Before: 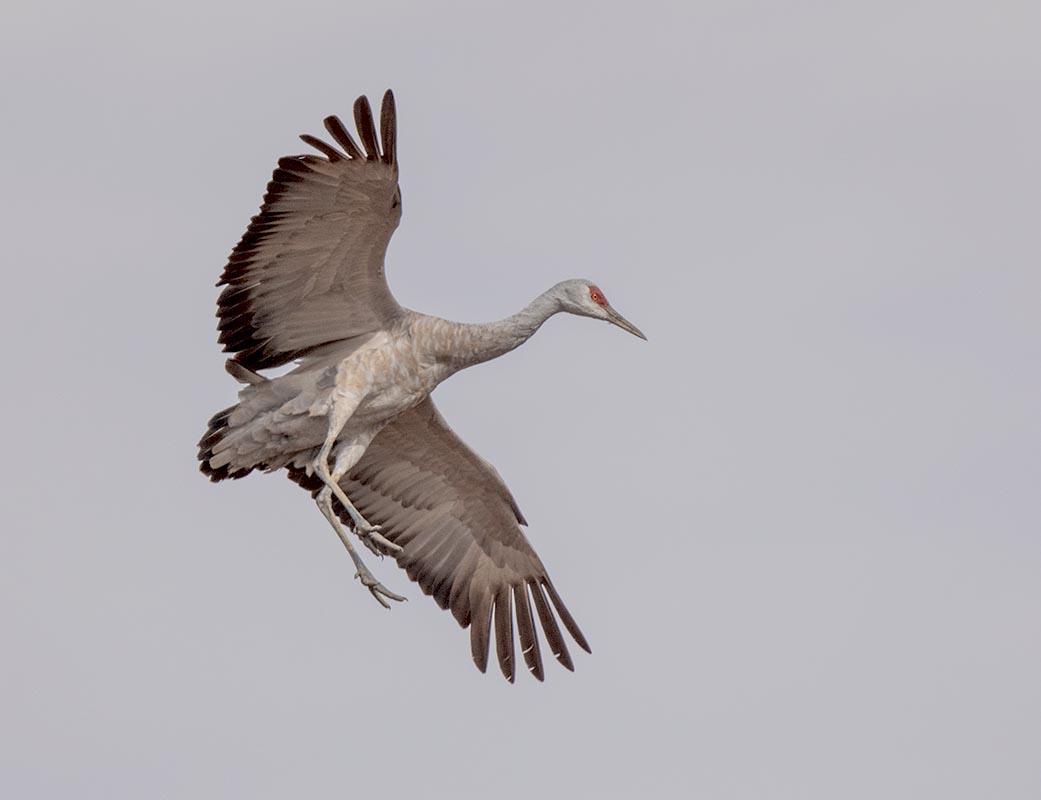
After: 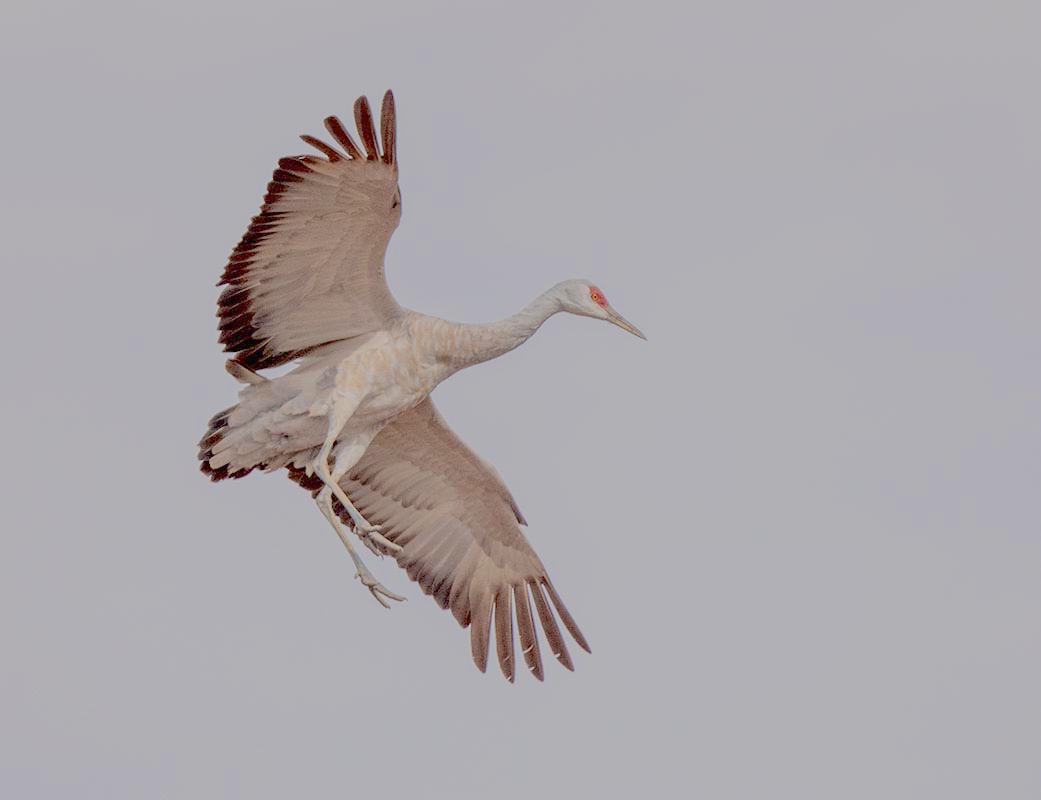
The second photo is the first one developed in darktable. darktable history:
filmic rgb: black relative exposure -14 EV, white relative exposure 8 EV, threshold 3 EV, hardness 3.74, latitude 50%, contrast 0.5, color science v5 (2021), contrast in shadows safe, contrast in highlights safe, enable highlight reconstruction true
tone equalizer: -8 EV -0.417 EV, -7 EV -0.389 EV, -6 EV -0.333 EV, -5 EV -0.222 EV, -3 EV 0.222 EV, -2 EV 0.333 EV, -1 EV 0.389 EV, +0 EV 0.417 EV, edges refinement/feathering 500, mask exposure compensation -1.57 EV, preserve details no
exposure: exposure 1 EV, compensate highlight preservation false
